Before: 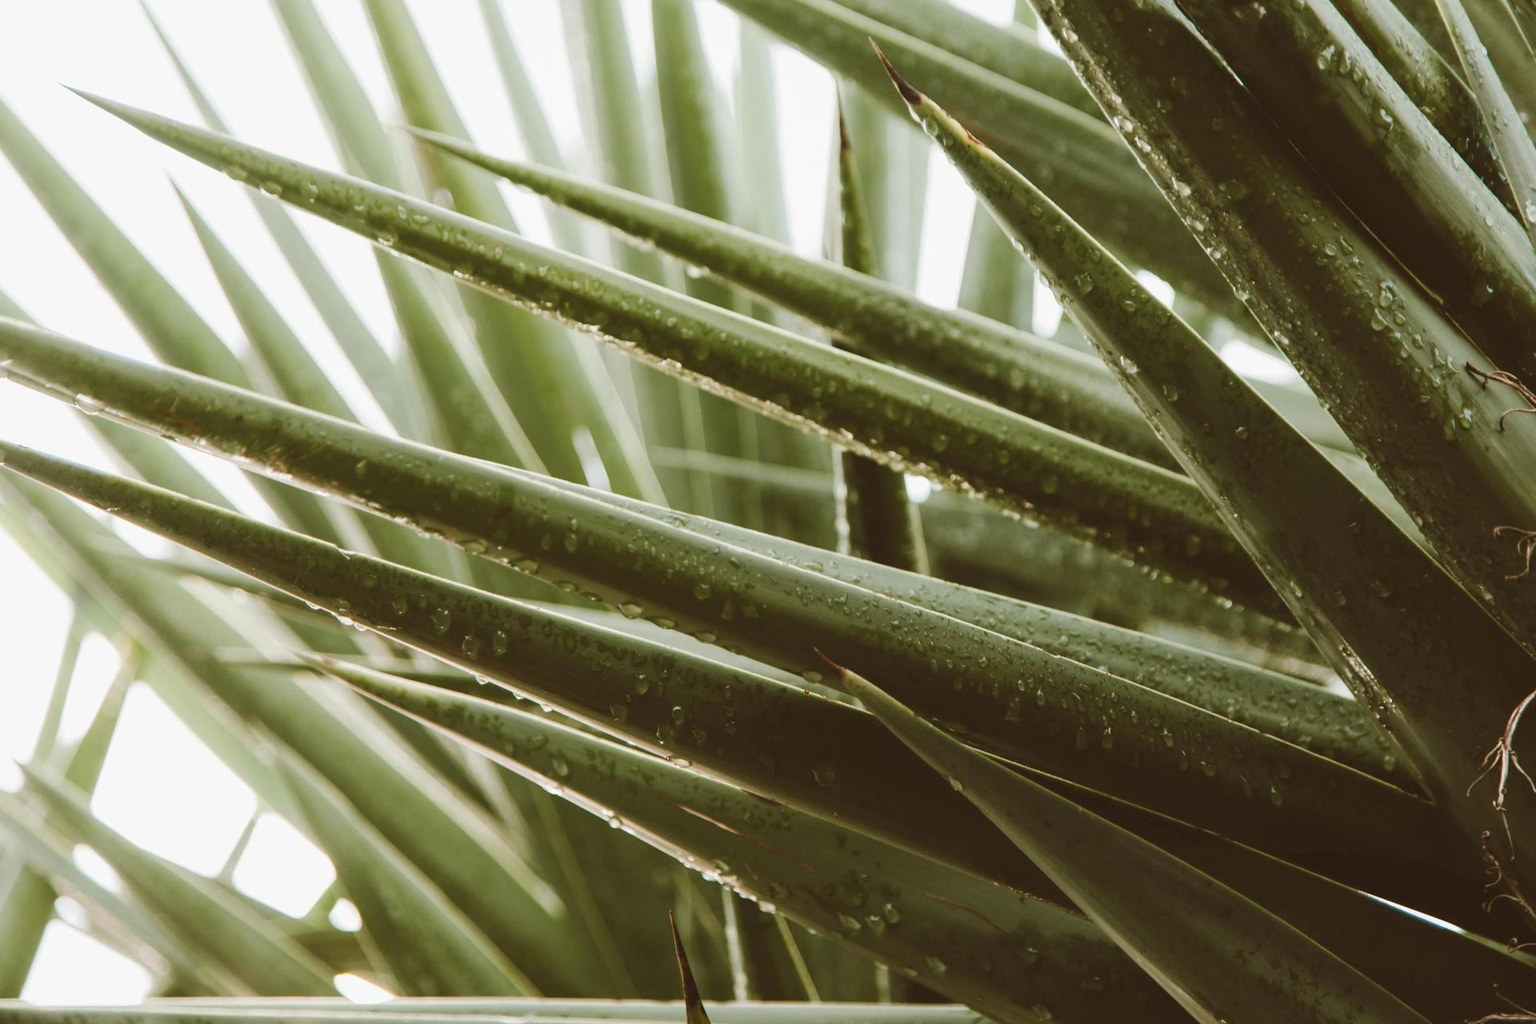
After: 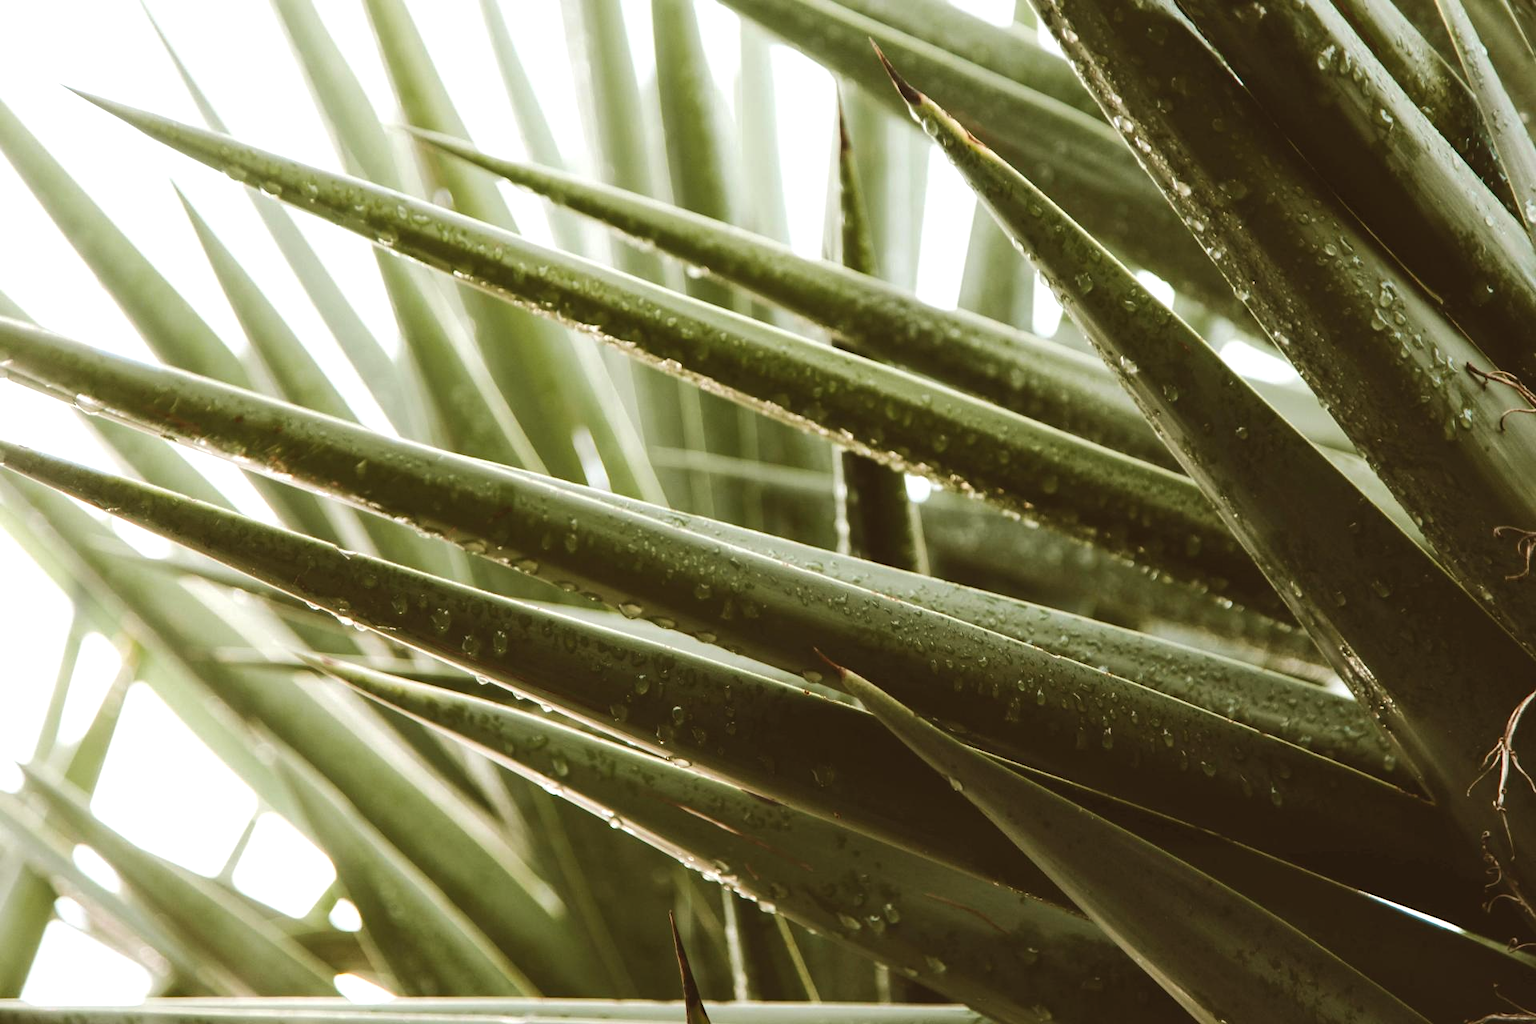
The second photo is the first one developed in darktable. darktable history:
color balance: mode lift, gamma, gain (sRGB), lift [1, 0.99, 1.01, 0.992], gamma [1, 1.037, 0.974, 0.963]
tone equalizer: -8 EV -0.417 EV, -7 EV -0.389 EV, -6 EV -0.333 EV, -5 EV -0.222 EV, -3 EV 0.222 EV, -2 EV 0.333 EV, -1 EV 0.389 EV, +0 EV 0.417 EV, edges refinement/feathering 500, mask exposure compensation -1.57 EV, preserve details no
shadows and highlights: shadows 25, highlights -25
